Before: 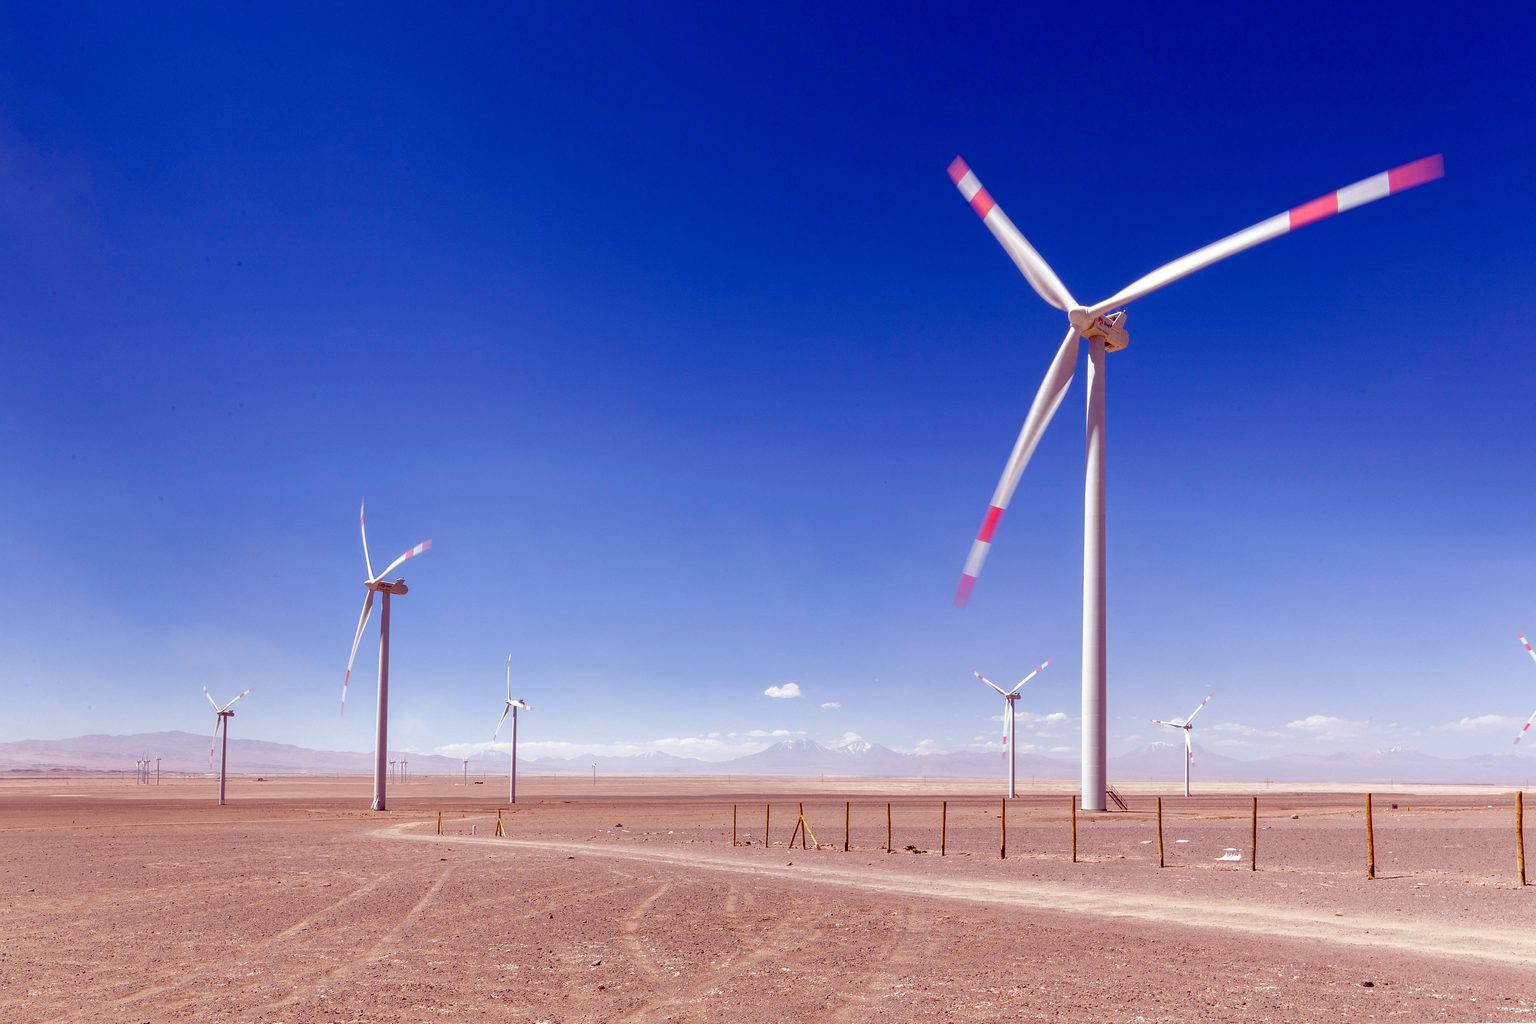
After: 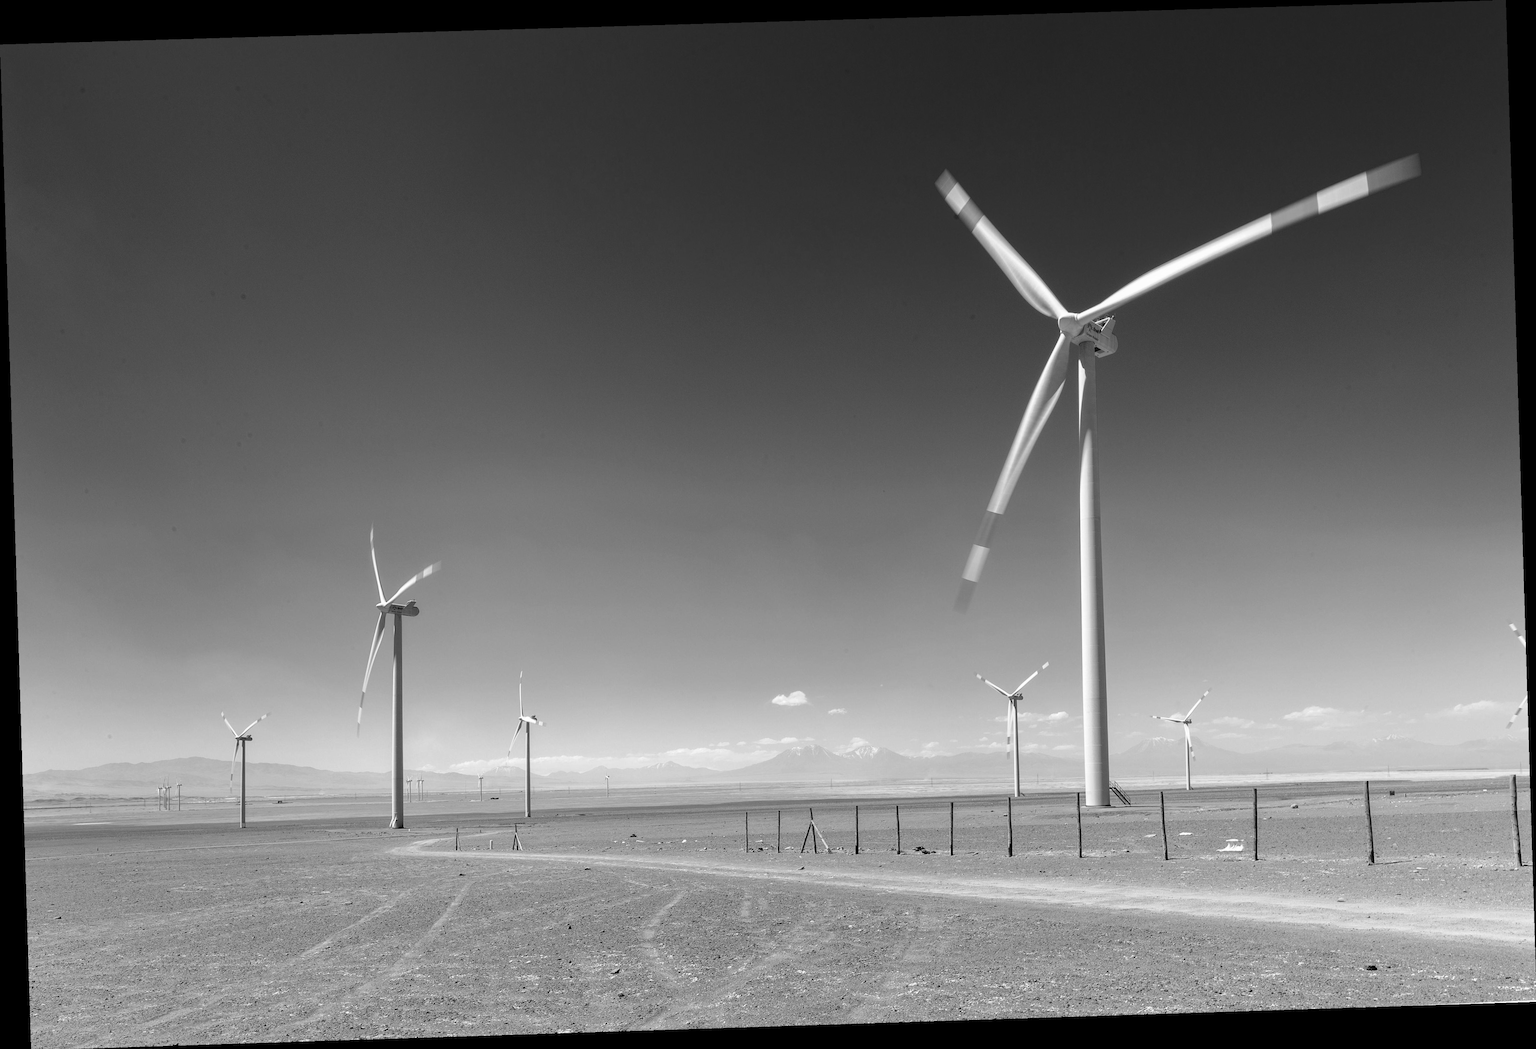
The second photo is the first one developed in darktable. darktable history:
rotate and perspective: rotation -1.77°, lens shift (horizontal) 0.004, automatic cropping off
monochrome: on, module defaults
